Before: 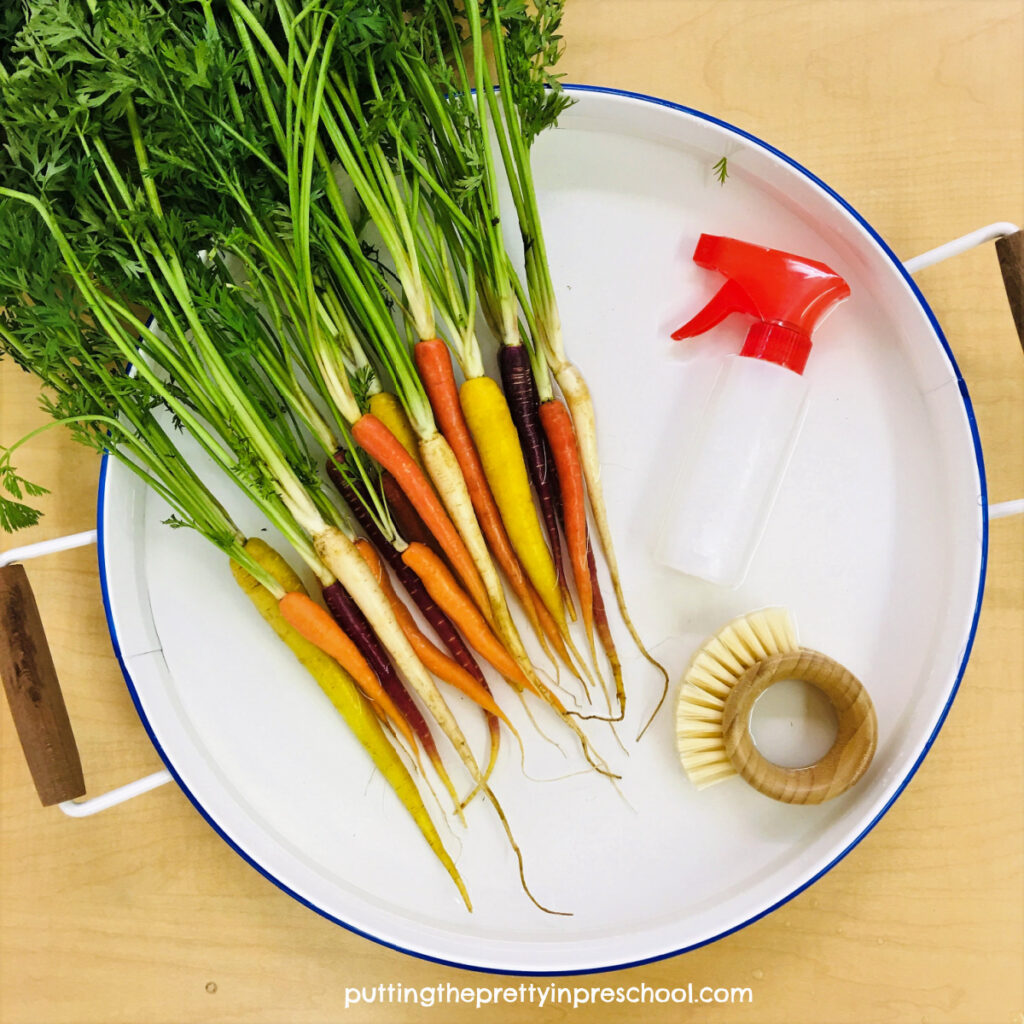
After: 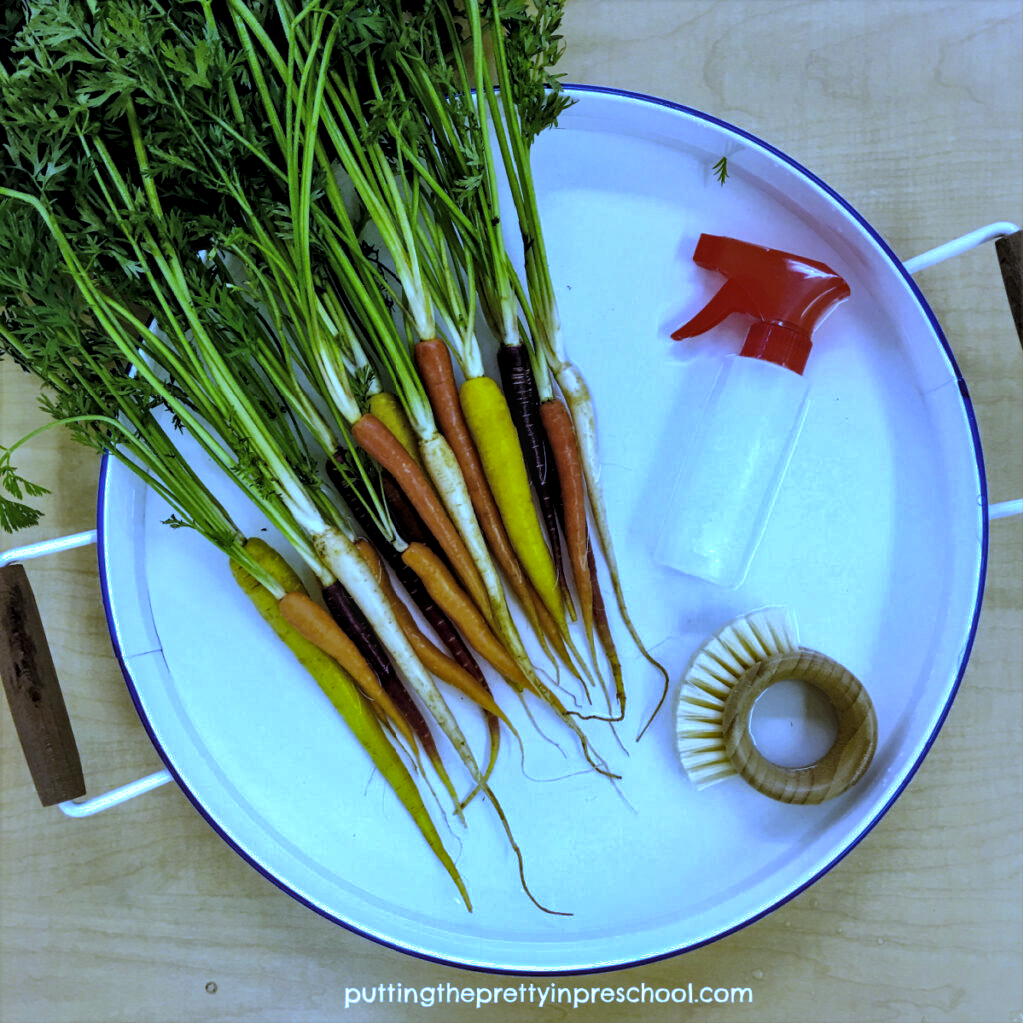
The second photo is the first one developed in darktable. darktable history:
shadows and highlights: on, module defaults
local contrast: on, module defaults
white balance: red 0.766, blue 1.537
exposure: black level correction 0, exposure -0.721 EV, compensate highlight preservation false
levels: levels [0.044, 0.475, 0.791]
